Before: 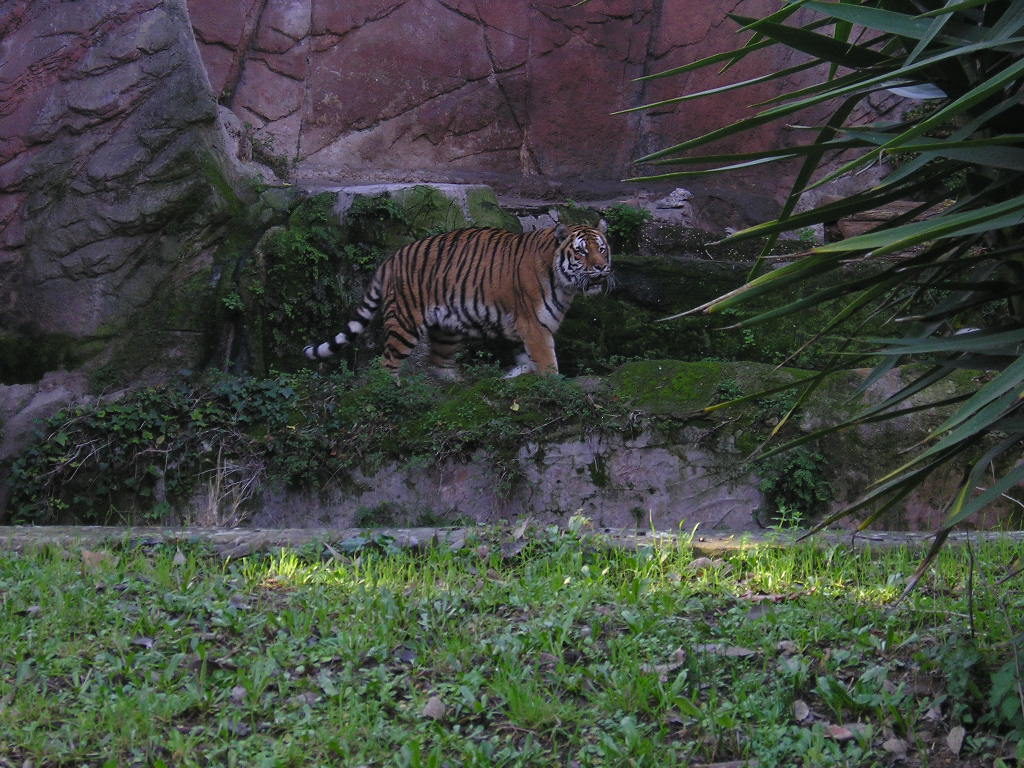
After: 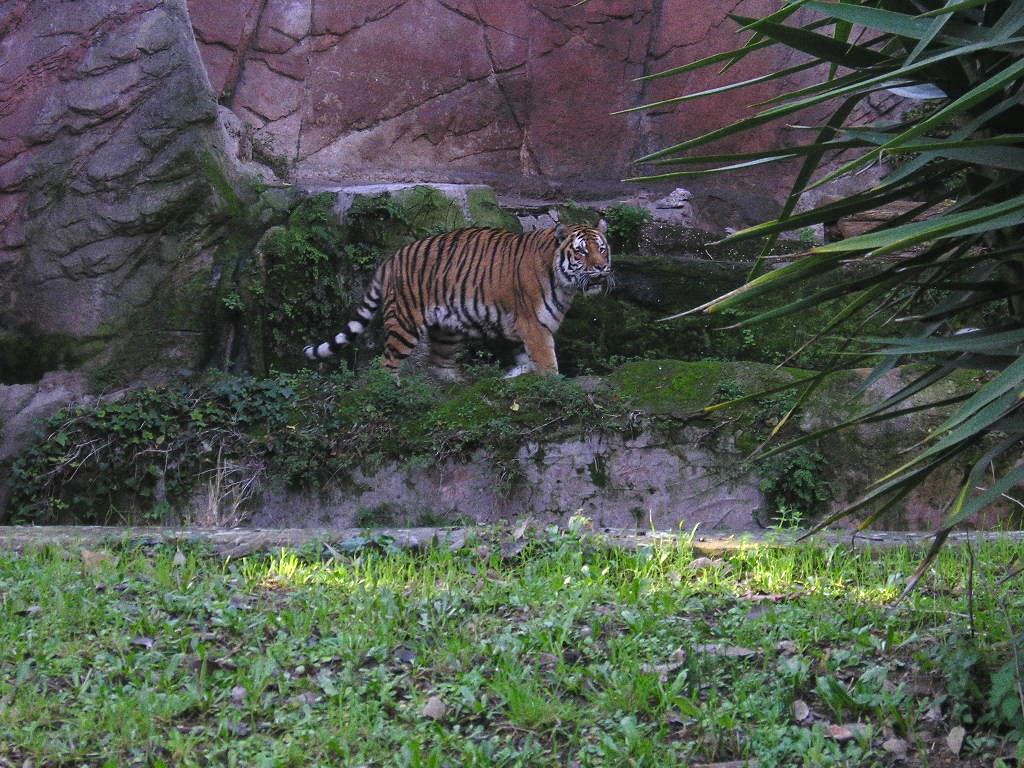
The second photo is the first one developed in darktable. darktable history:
exposure: exposure 0.6 EV, compensate highlight preservation false
grain: coarseness 0.09 ISO
